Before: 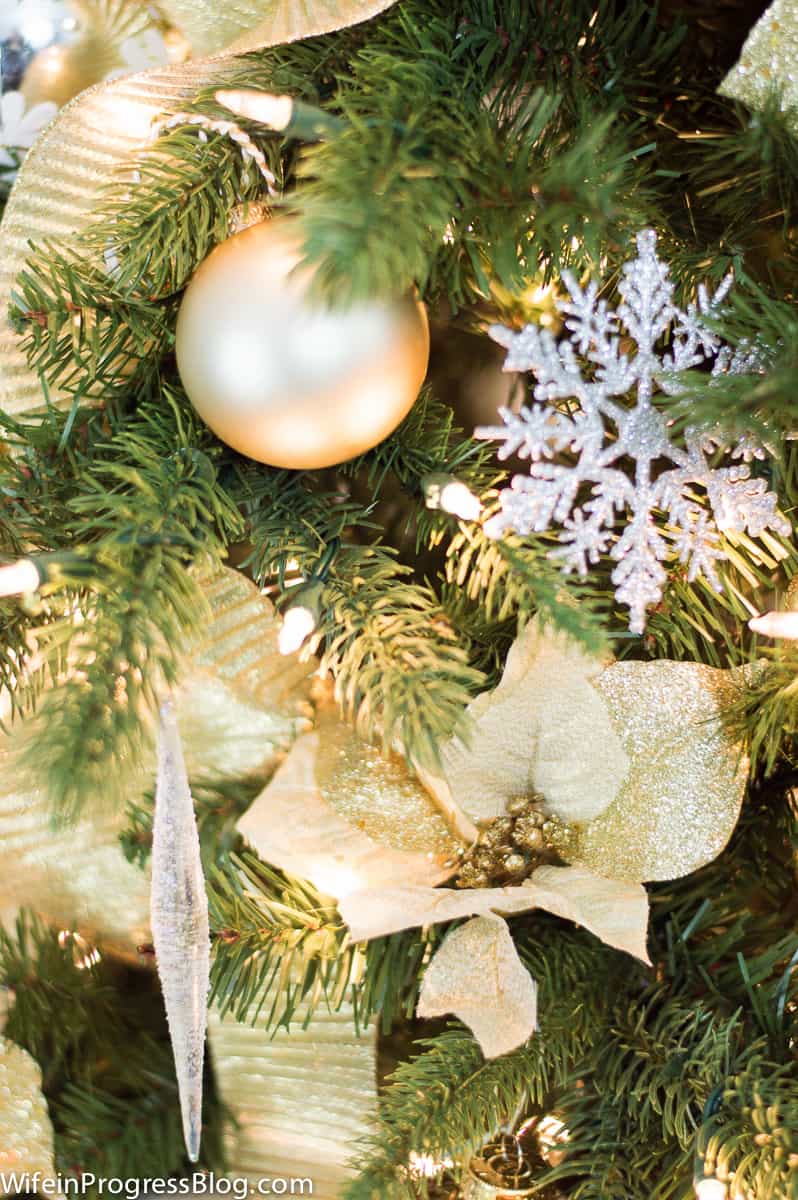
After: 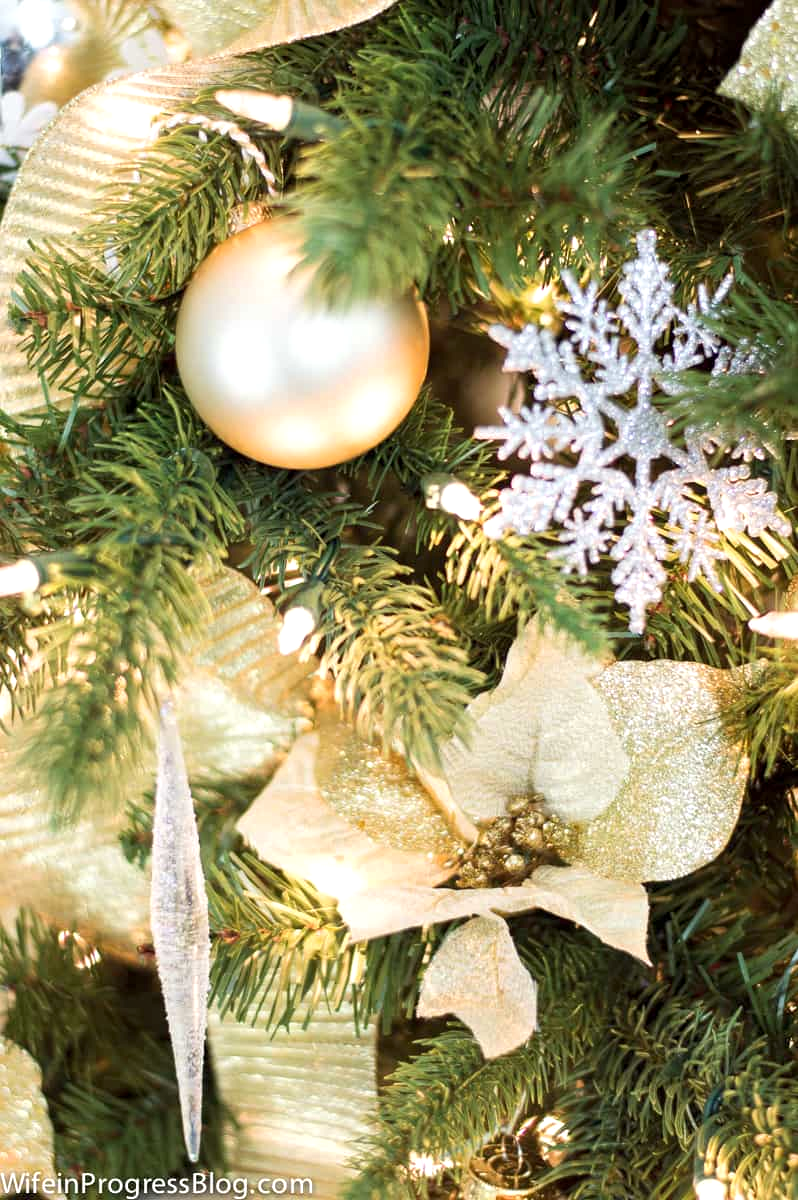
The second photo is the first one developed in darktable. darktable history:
exposure: exposure 0.153 EV, compensate highlight preservation false
local contrast: highlights 102%, shadows 102%, detail 119%, midtone range 0.2
